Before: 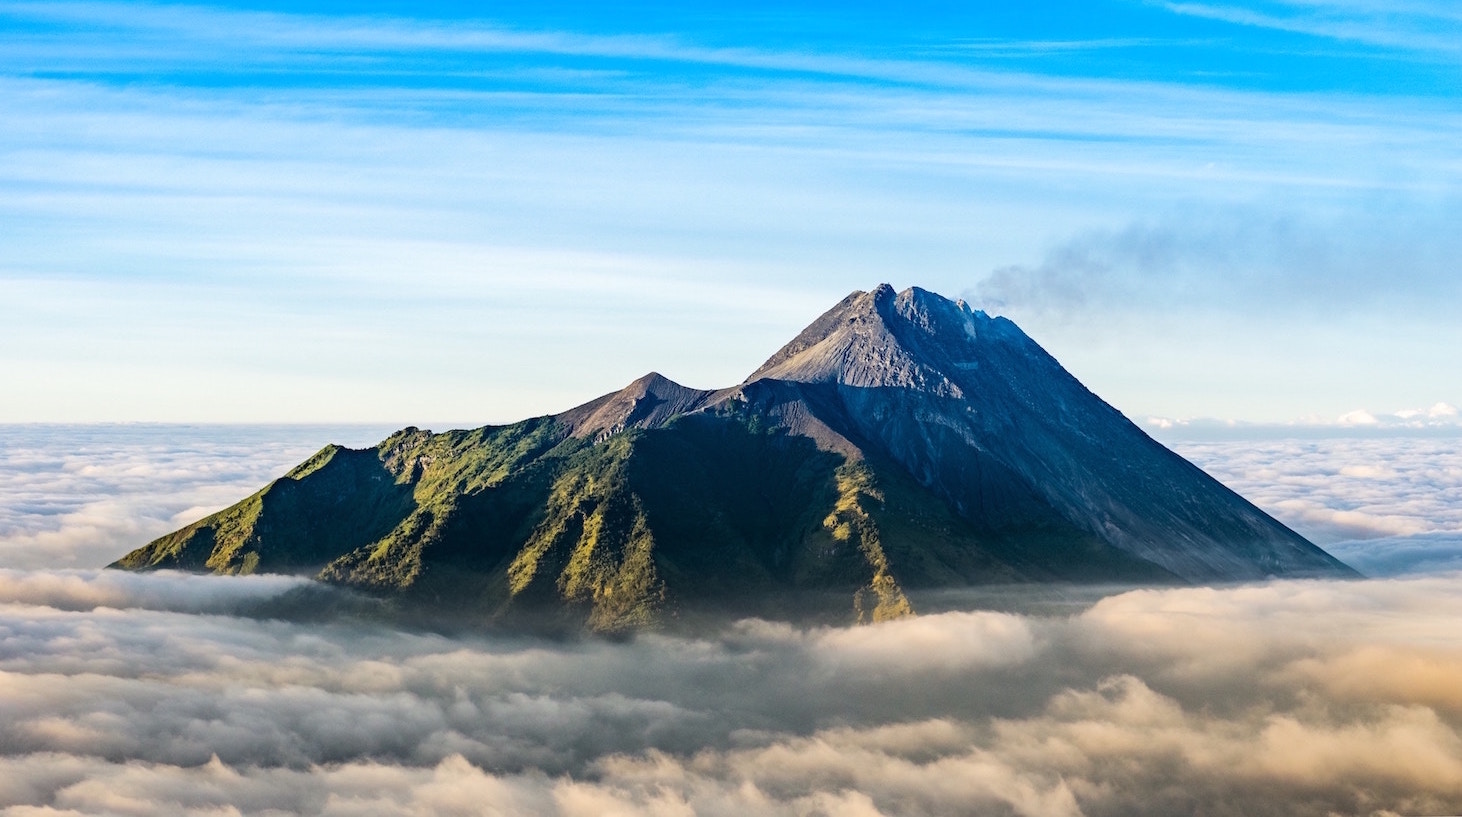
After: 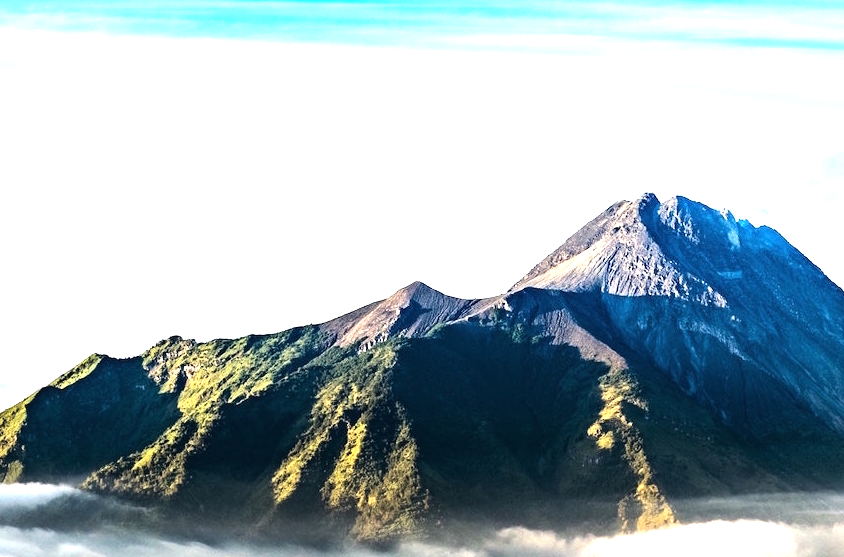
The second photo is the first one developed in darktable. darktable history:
crop: left 16.202%, top 11.208%, right 26.045%, bottom 20.557%
exposure: black level correction 0, exposure 0.7 EV, compensate exposure bias true, compensate highlight preservation false
tone equalizer: -8 EV -0.75 EV, -7 EV -0.7 EV, -6 EV -0.6 EV, -5 EV -0.4 EV, -3 EV 0.4 EV, -2 EV 0.6 EV, -1 EV 0.7 EV, +0 EV 0.75 EV, edges refinement/feathering 500, mask exposure compensation -1.57 EV, preserve details no
